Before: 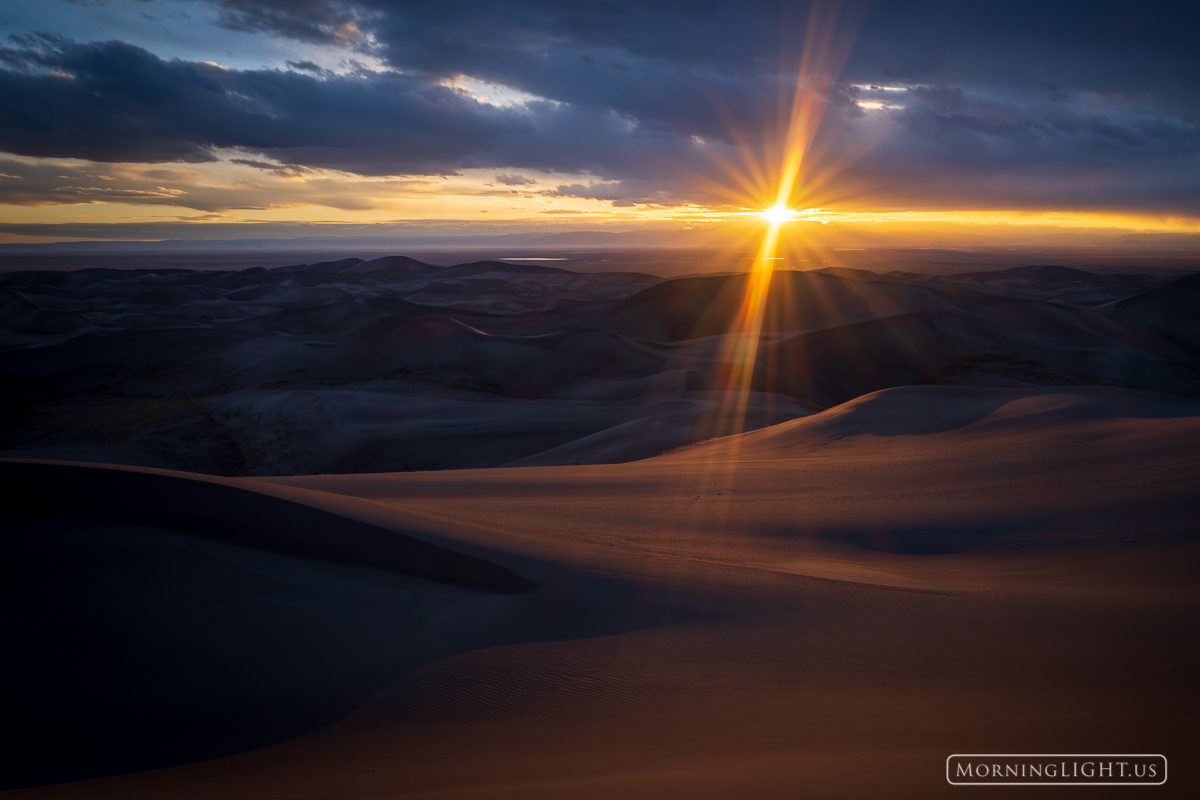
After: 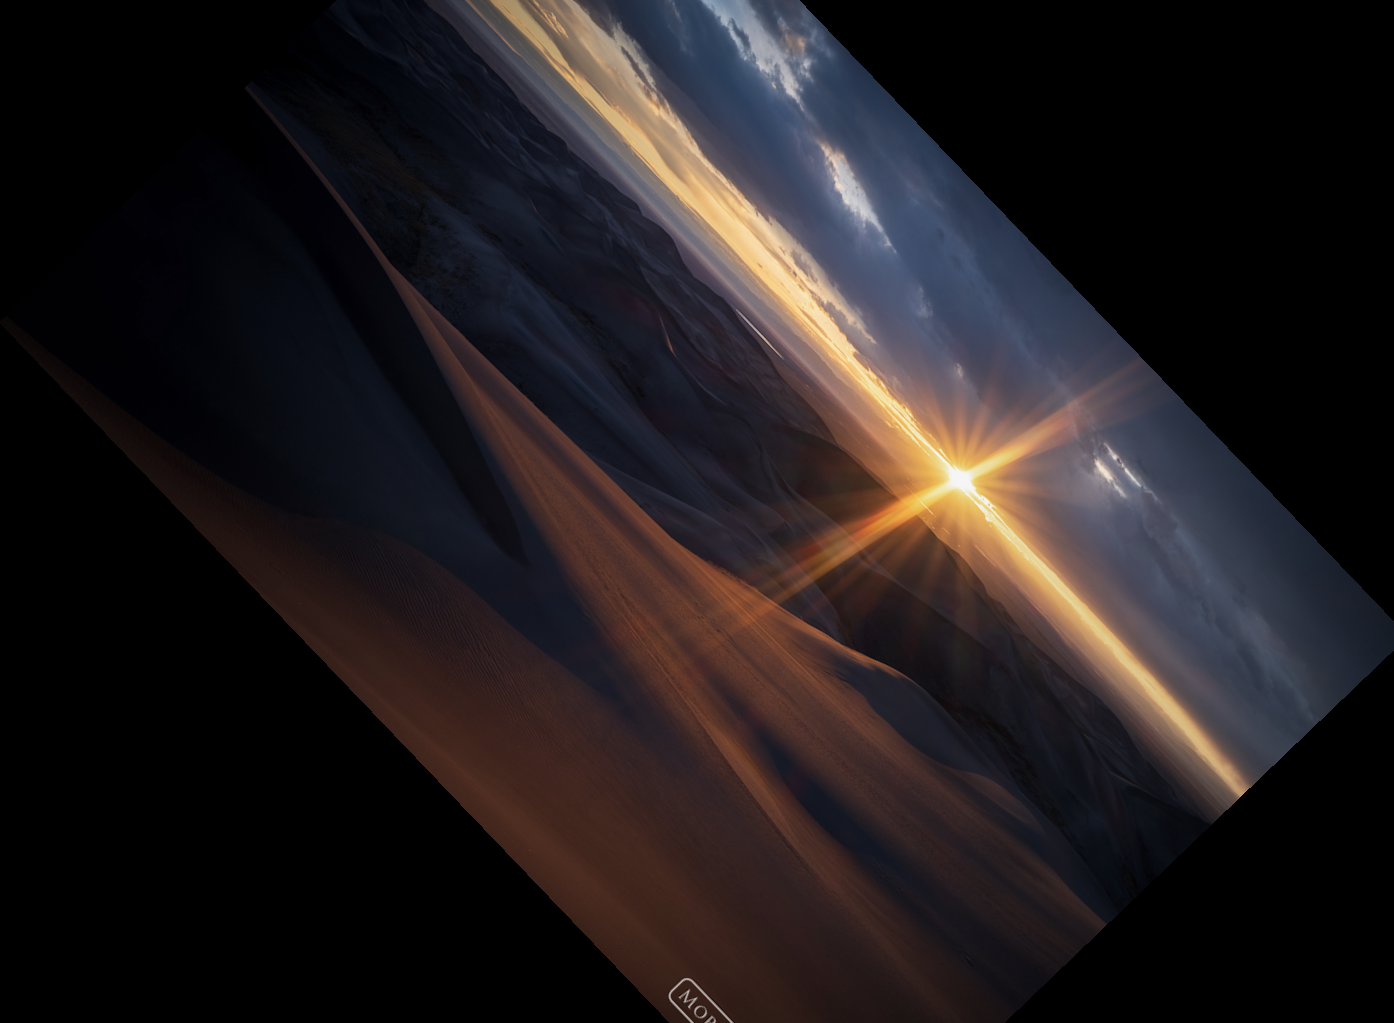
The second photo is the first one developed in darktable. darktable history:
vignetting: fall-off start 18.21%, fall-off radius 137.95%, brightness -0.207, center (-0.078, 0.066), width/height ratio 0.62, shape 0.59
crop and rotate: angle -46.26°, top 16.234%, right 0.912%, bottom 11.704%
